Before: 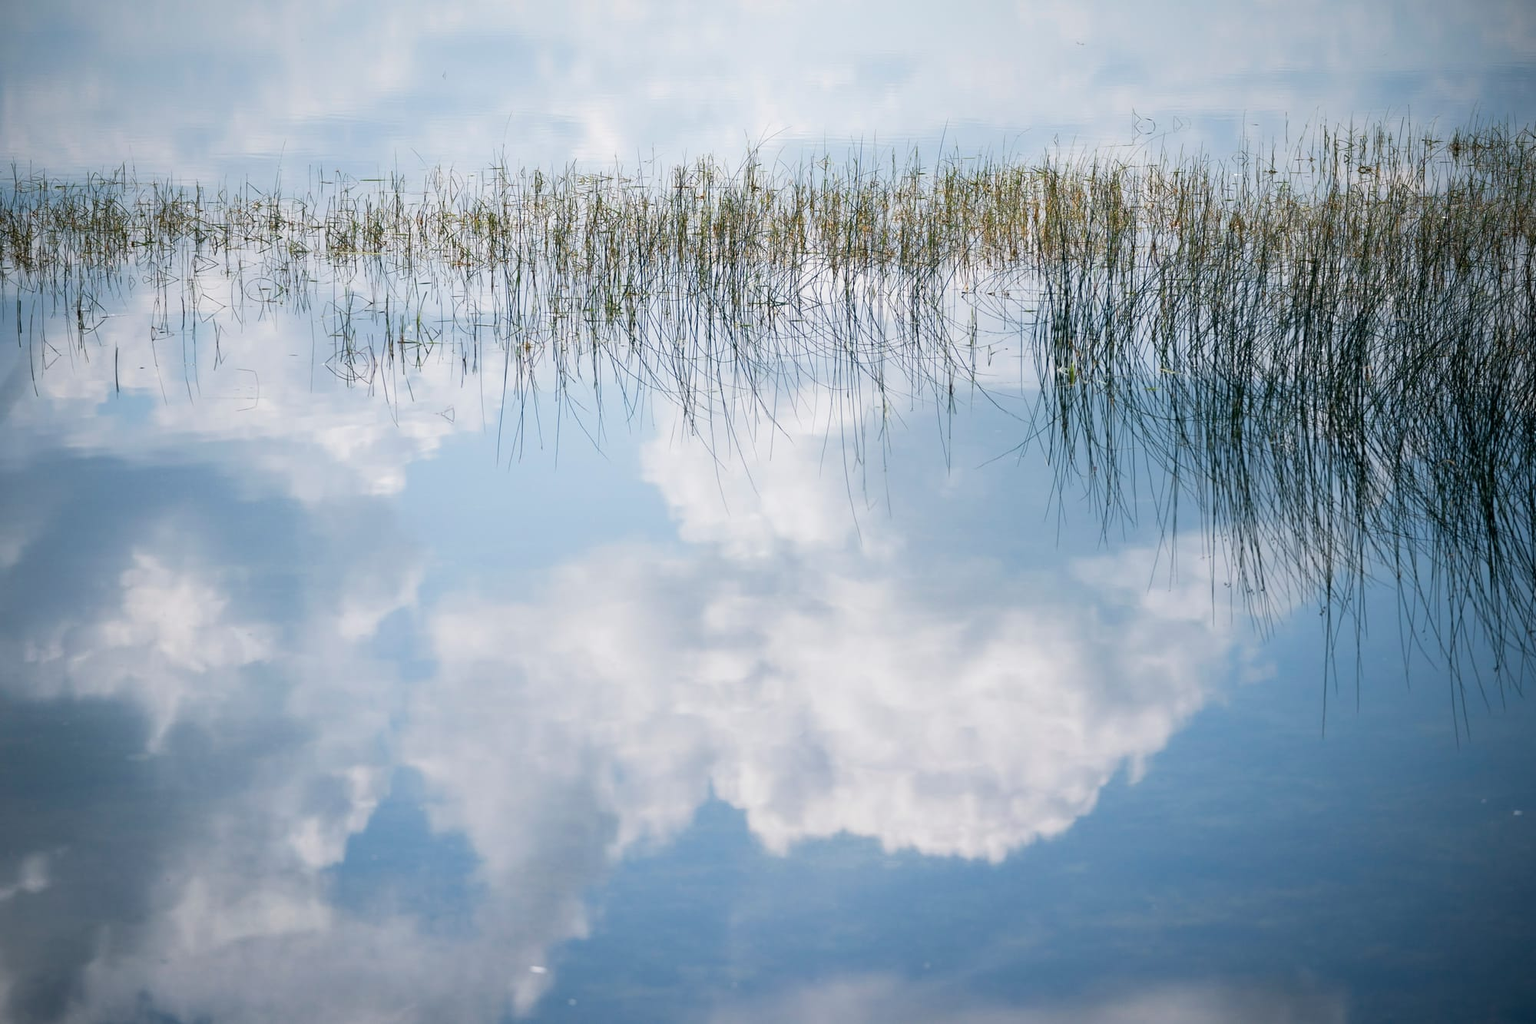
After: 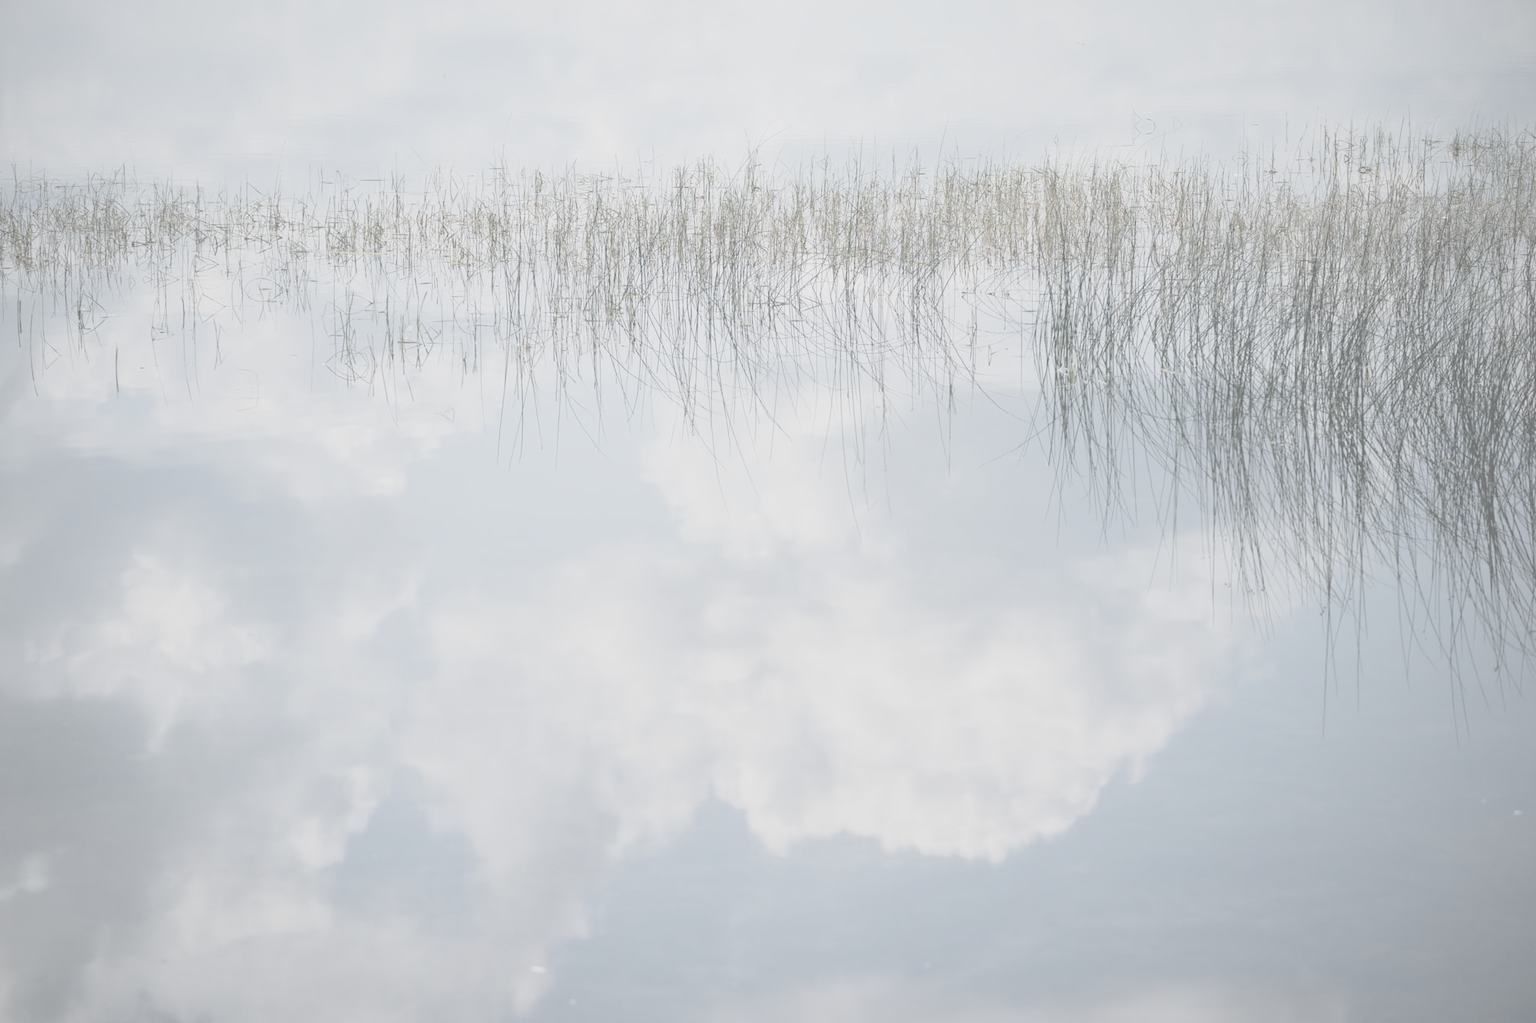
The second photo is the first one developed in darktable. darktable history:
contrast brightness saturation: contrast -0.32, brightness 0.75, saturation -0.78
tone equalizer: on, module defaults
